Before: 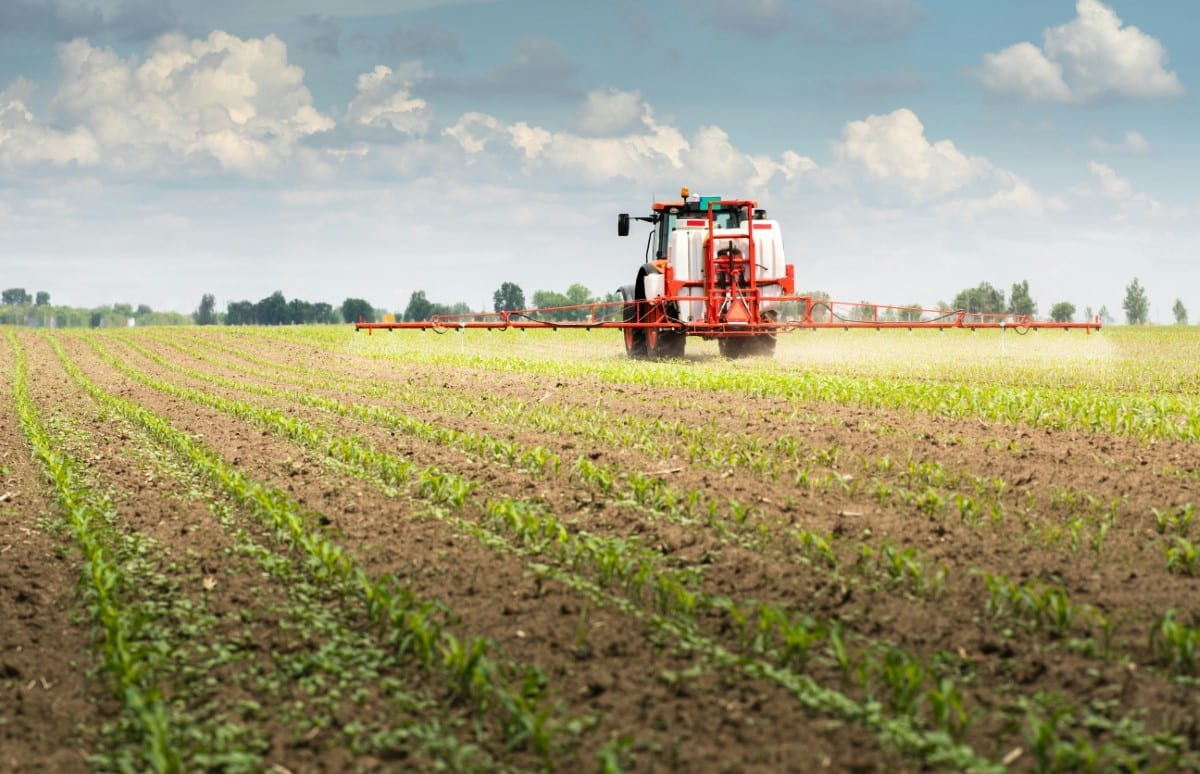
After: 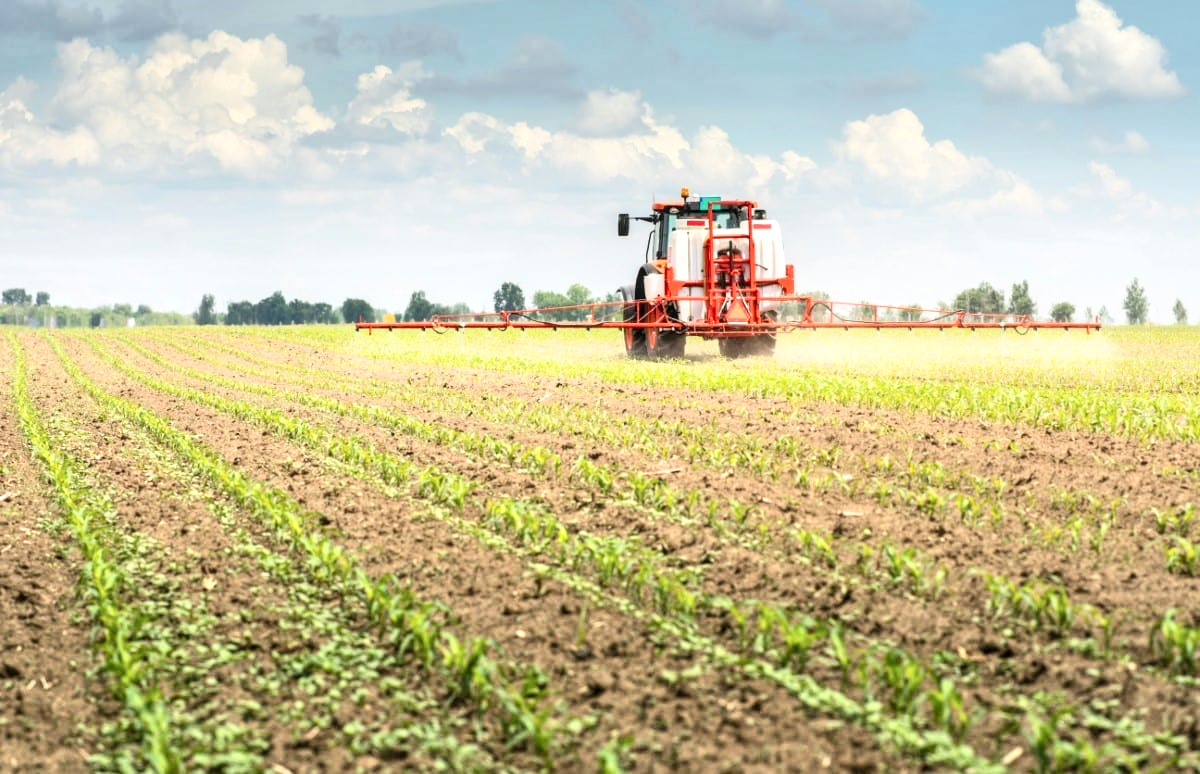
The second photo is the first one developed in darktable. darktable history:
local contrast: on, module defaults
contrast brightness saturation: contrast 0.24, brightness 0.09
tone equalizer: -7 EV 0.15 EV, -6 EV 0.6 EV, -5 EV 1.15 EV, -4 EV 1.33 EV, -3 EV 1.15 EV, -2 EV 0.6 EV, -1 EV 0.15 EV, mask exposure compensation -0.5 EV
